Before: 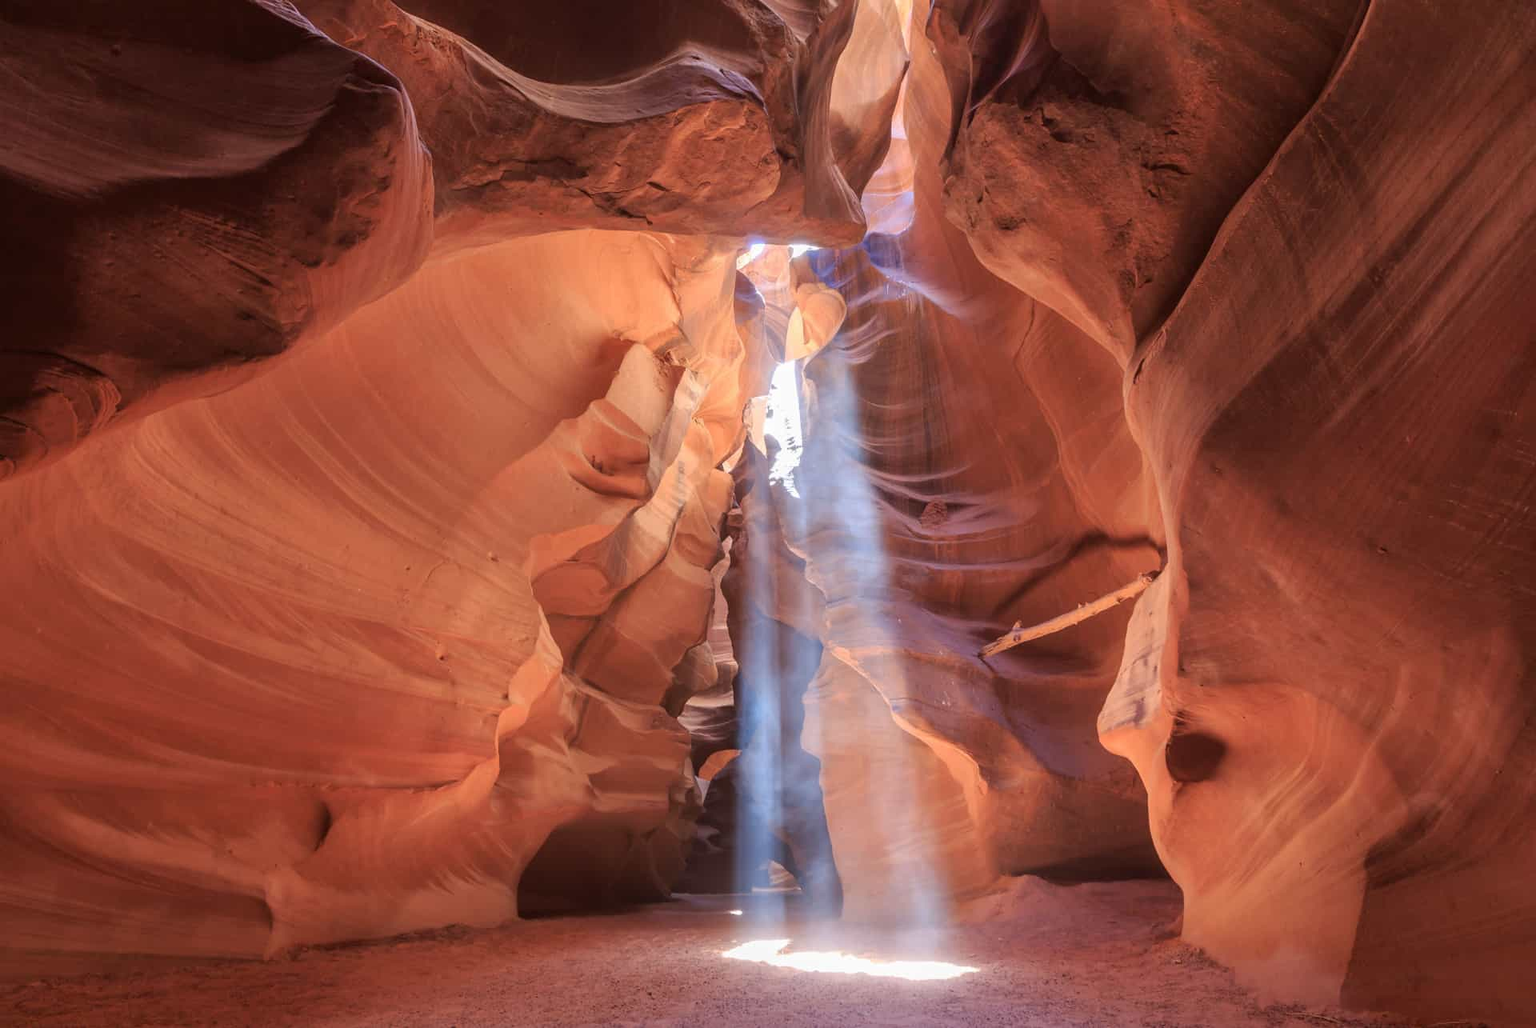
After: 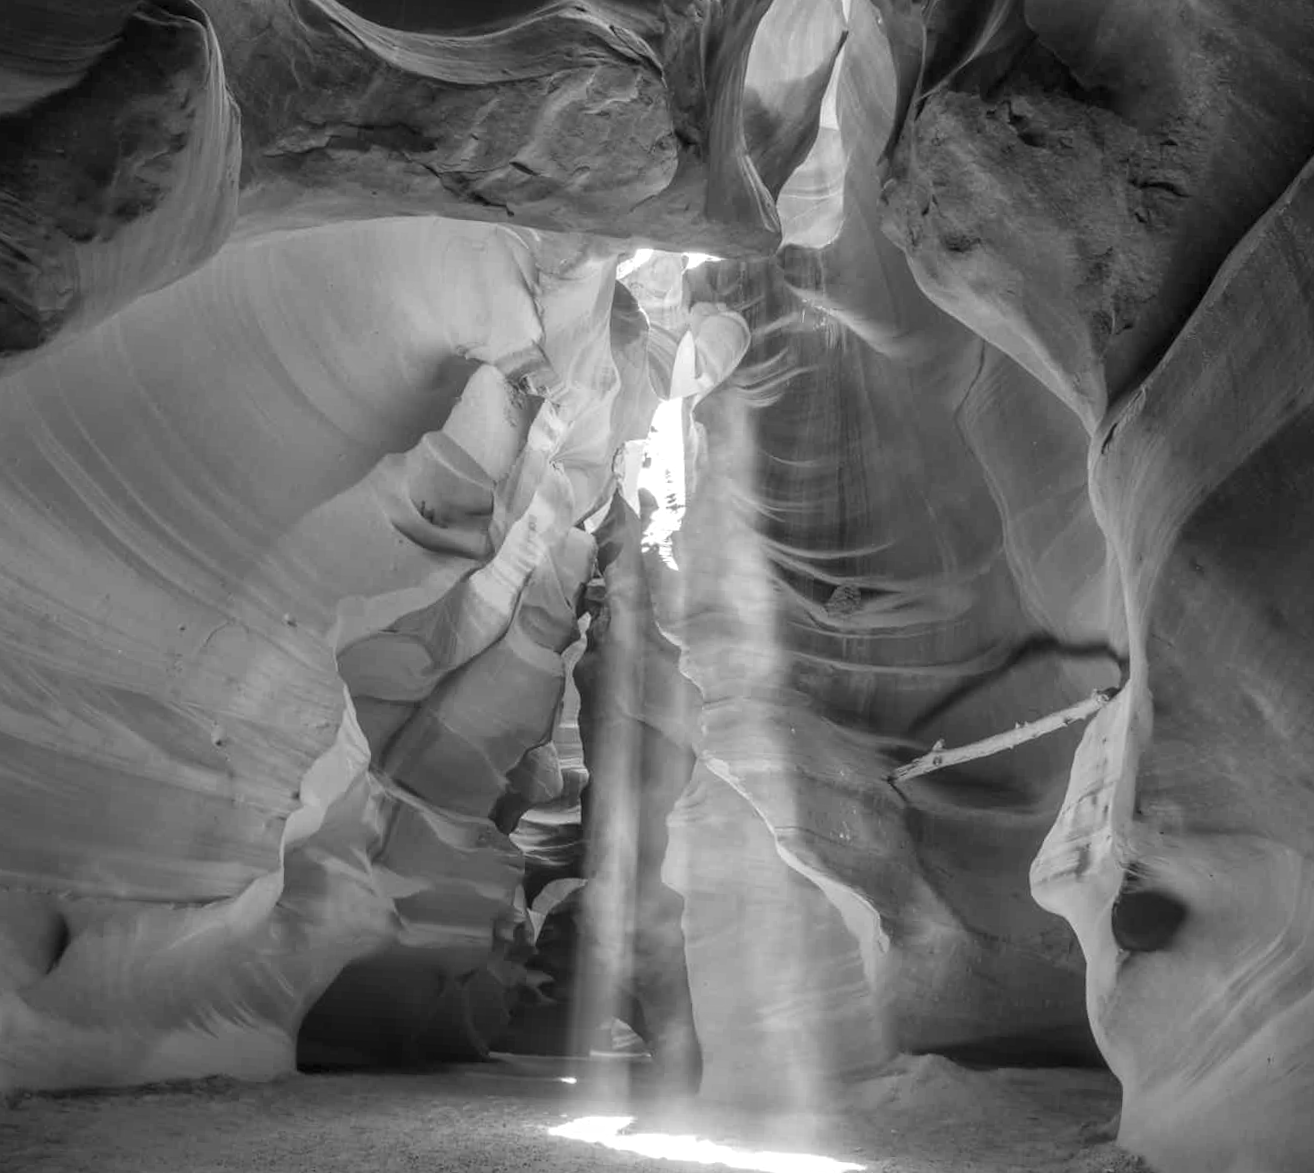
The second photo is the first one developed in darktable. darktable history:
local contrast: on, module defaults
rotate and perspective: rotation 0.174°, lens shift (vertical) 0.013, lens shift (horizontal) 0.019, shear 0.001, automatic cropping original format, crop left 0.007, crop right 0.991, crop top 0.016, crop bottom 0.997
monochrome: a -6.99, b 35.61, size 1.4
crop and rotate: angle -3.27°, left 14.277%, top 0.028%, right 10.766%, bottom 0.028%
